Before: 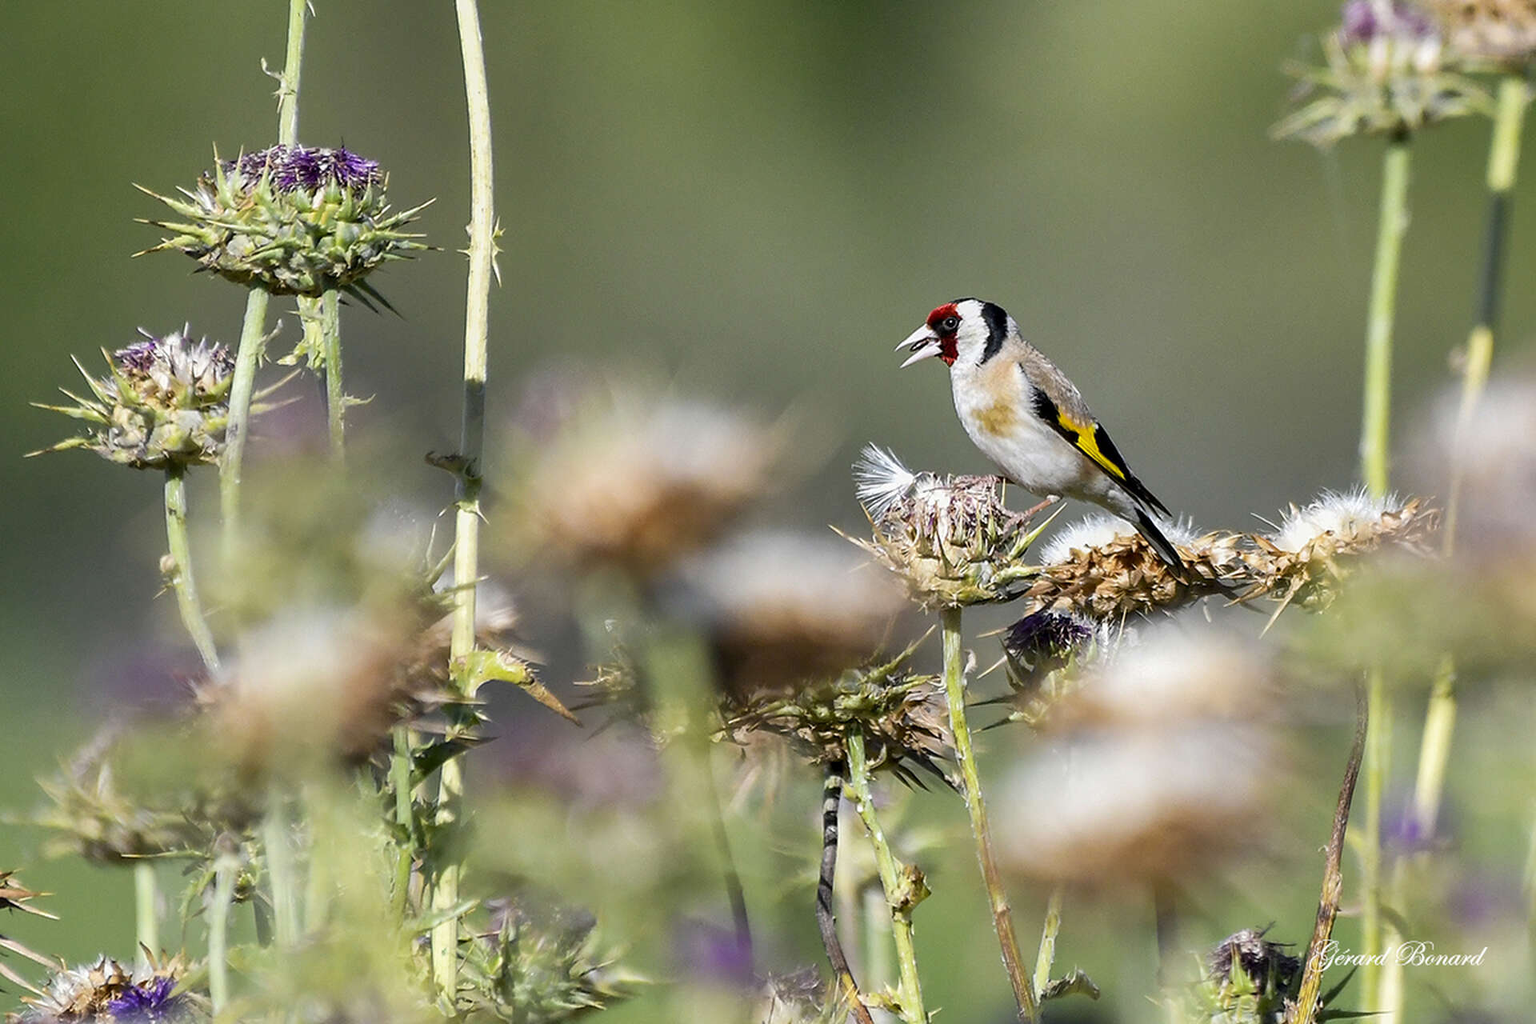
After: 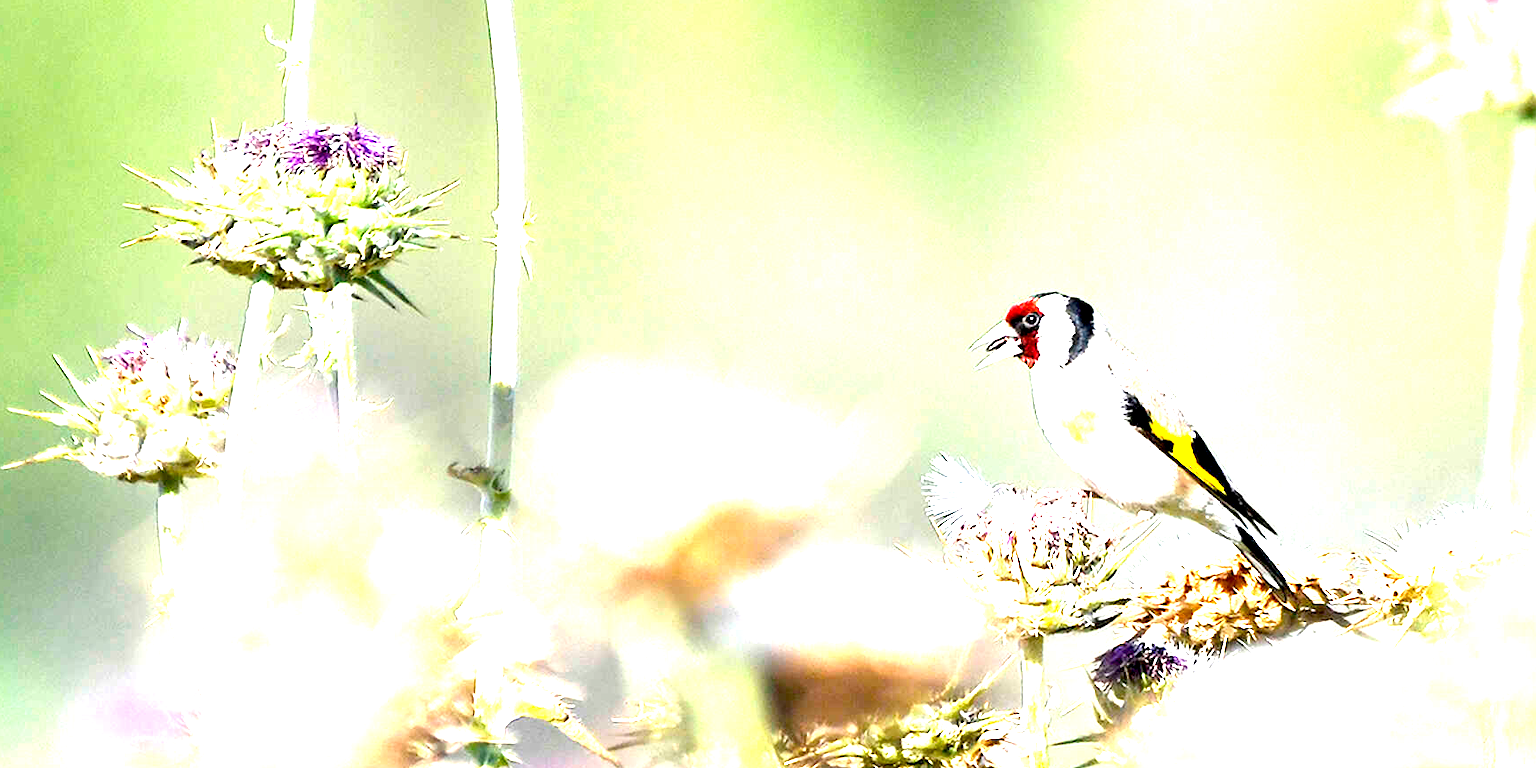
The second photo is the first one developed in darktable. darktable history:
crop: left 1.509%, top 3.452%, right 7.696%, bottom 28.452%
exposure: black level correction 0.001, exposure 1.129 EV, compensate exposure bias true, compensate highlight preservation false
